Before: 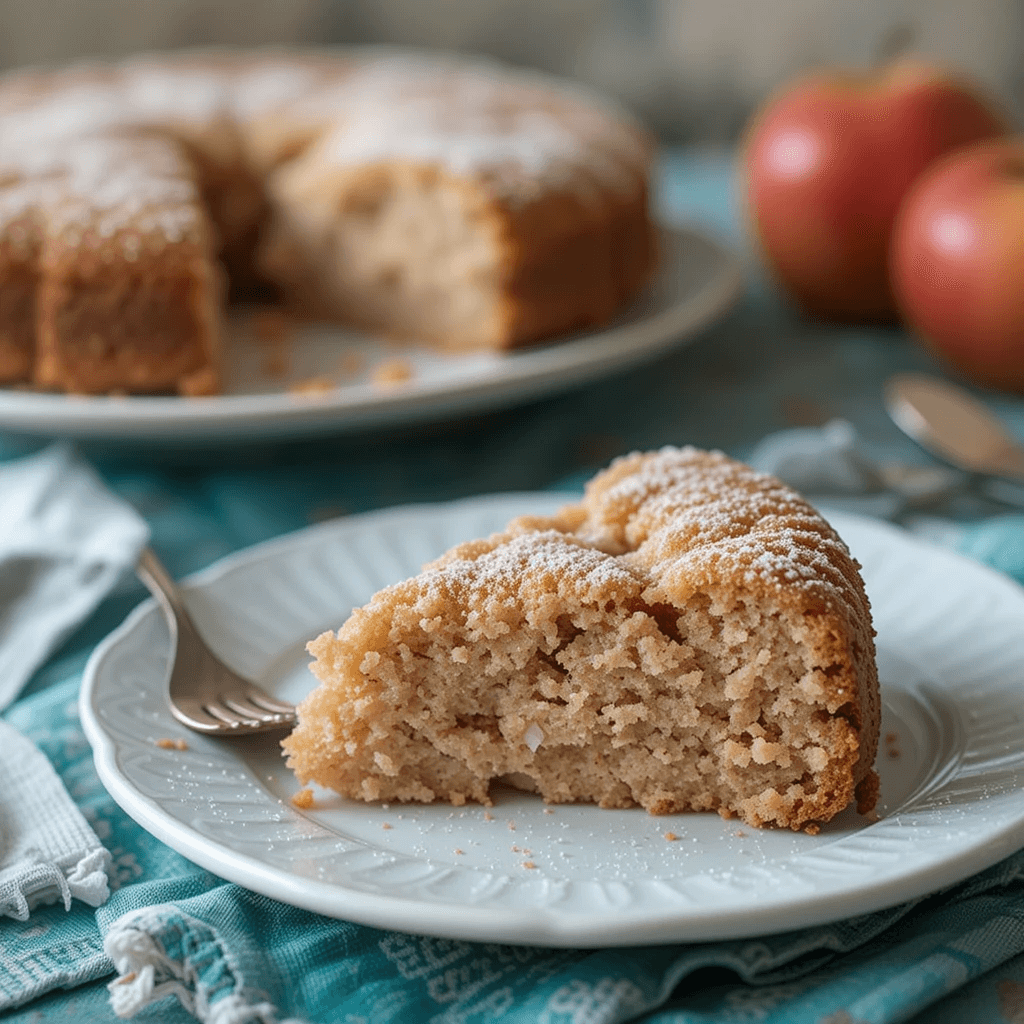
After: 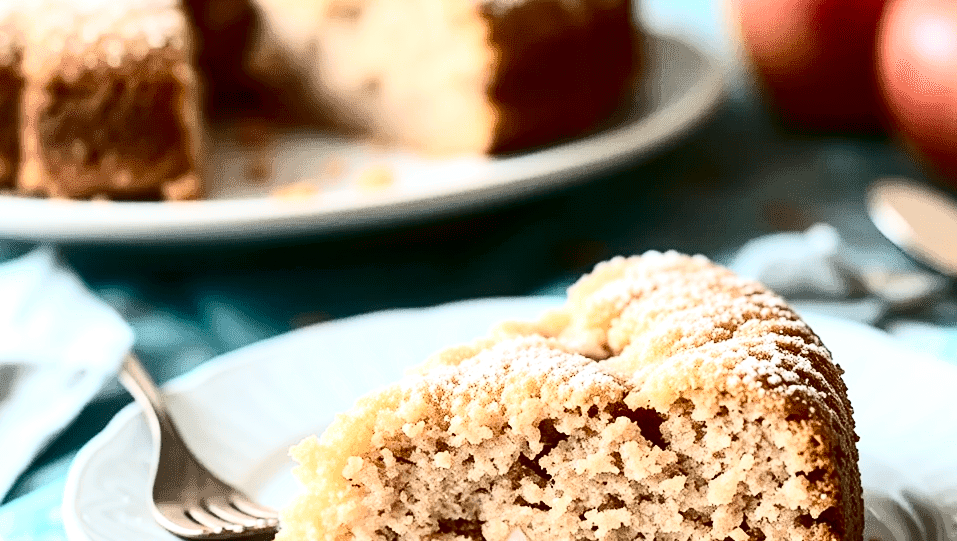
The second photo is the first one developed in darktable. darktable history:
exposure: black level correction 0.01, exposure 1 EV, compensate highlight preservation false
contrast brightness saturation: contrast 0.493, saturation -0.105
crop: left 1.752%, top 19.068%, right 4.784%, bottom 28.088%
